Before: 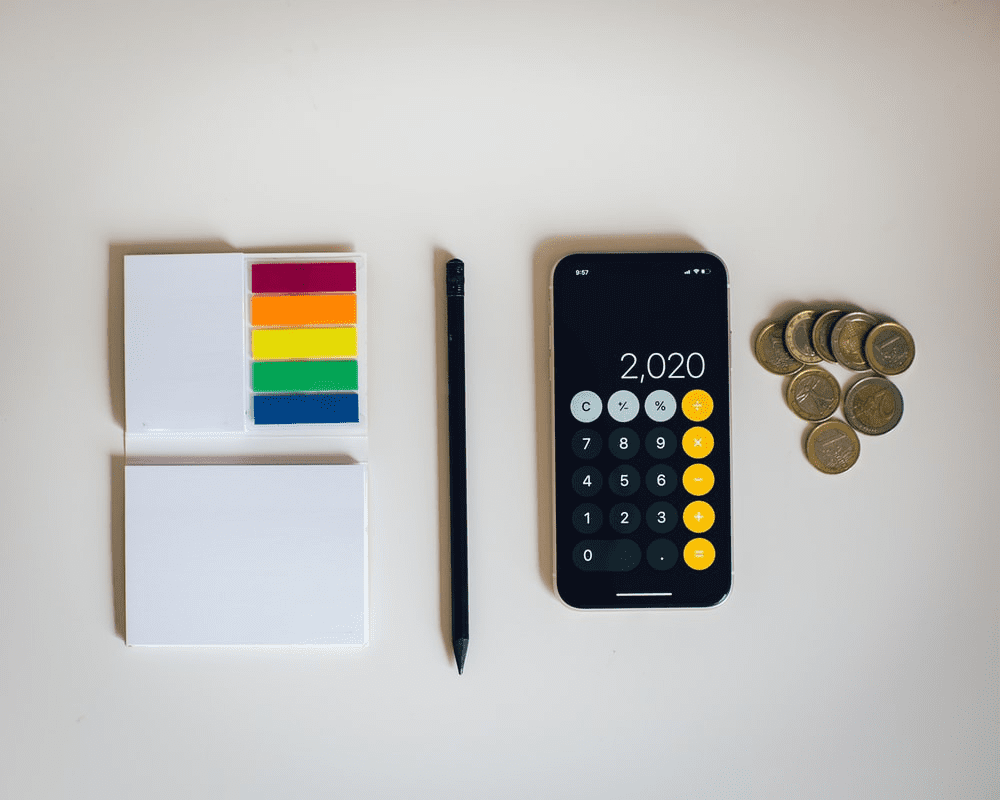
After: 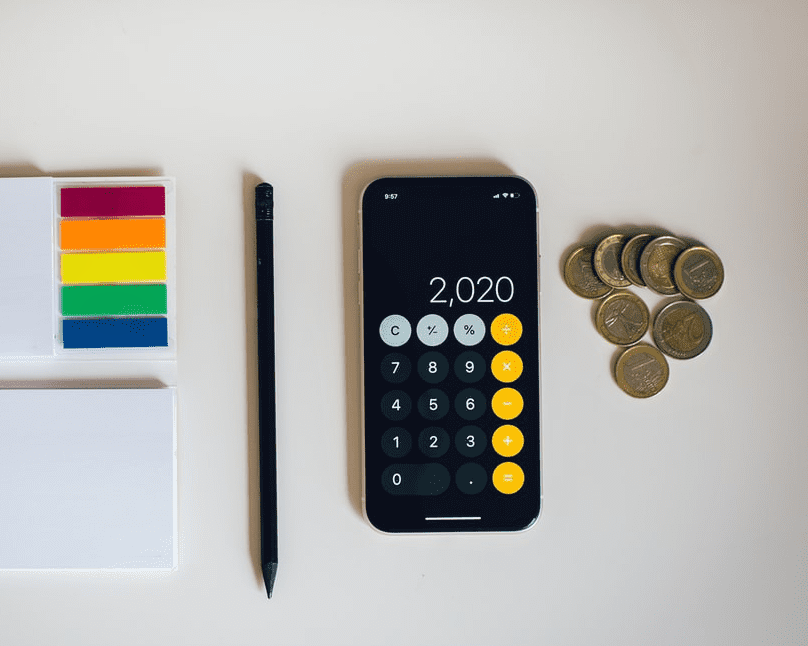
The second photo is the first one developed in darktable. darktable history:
tone equalizer: on, module defaults
crop: left 19.159%, top 9.58%, bottom 9.58%
